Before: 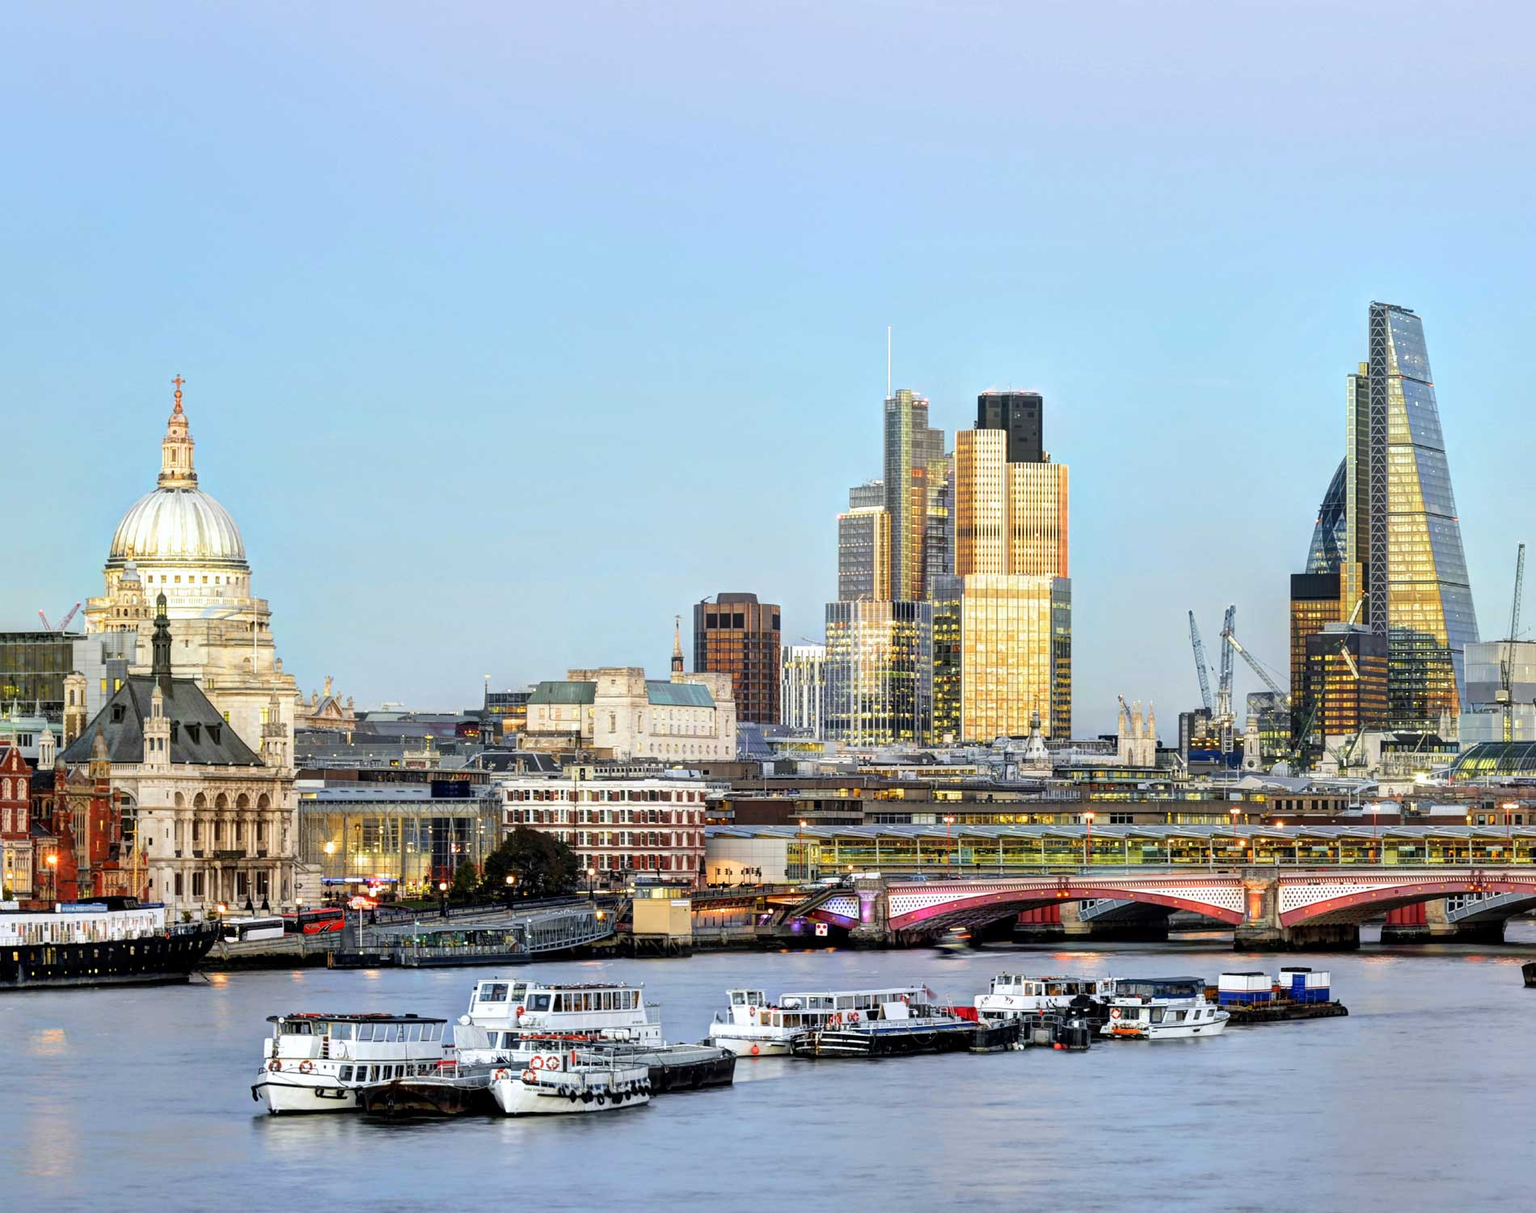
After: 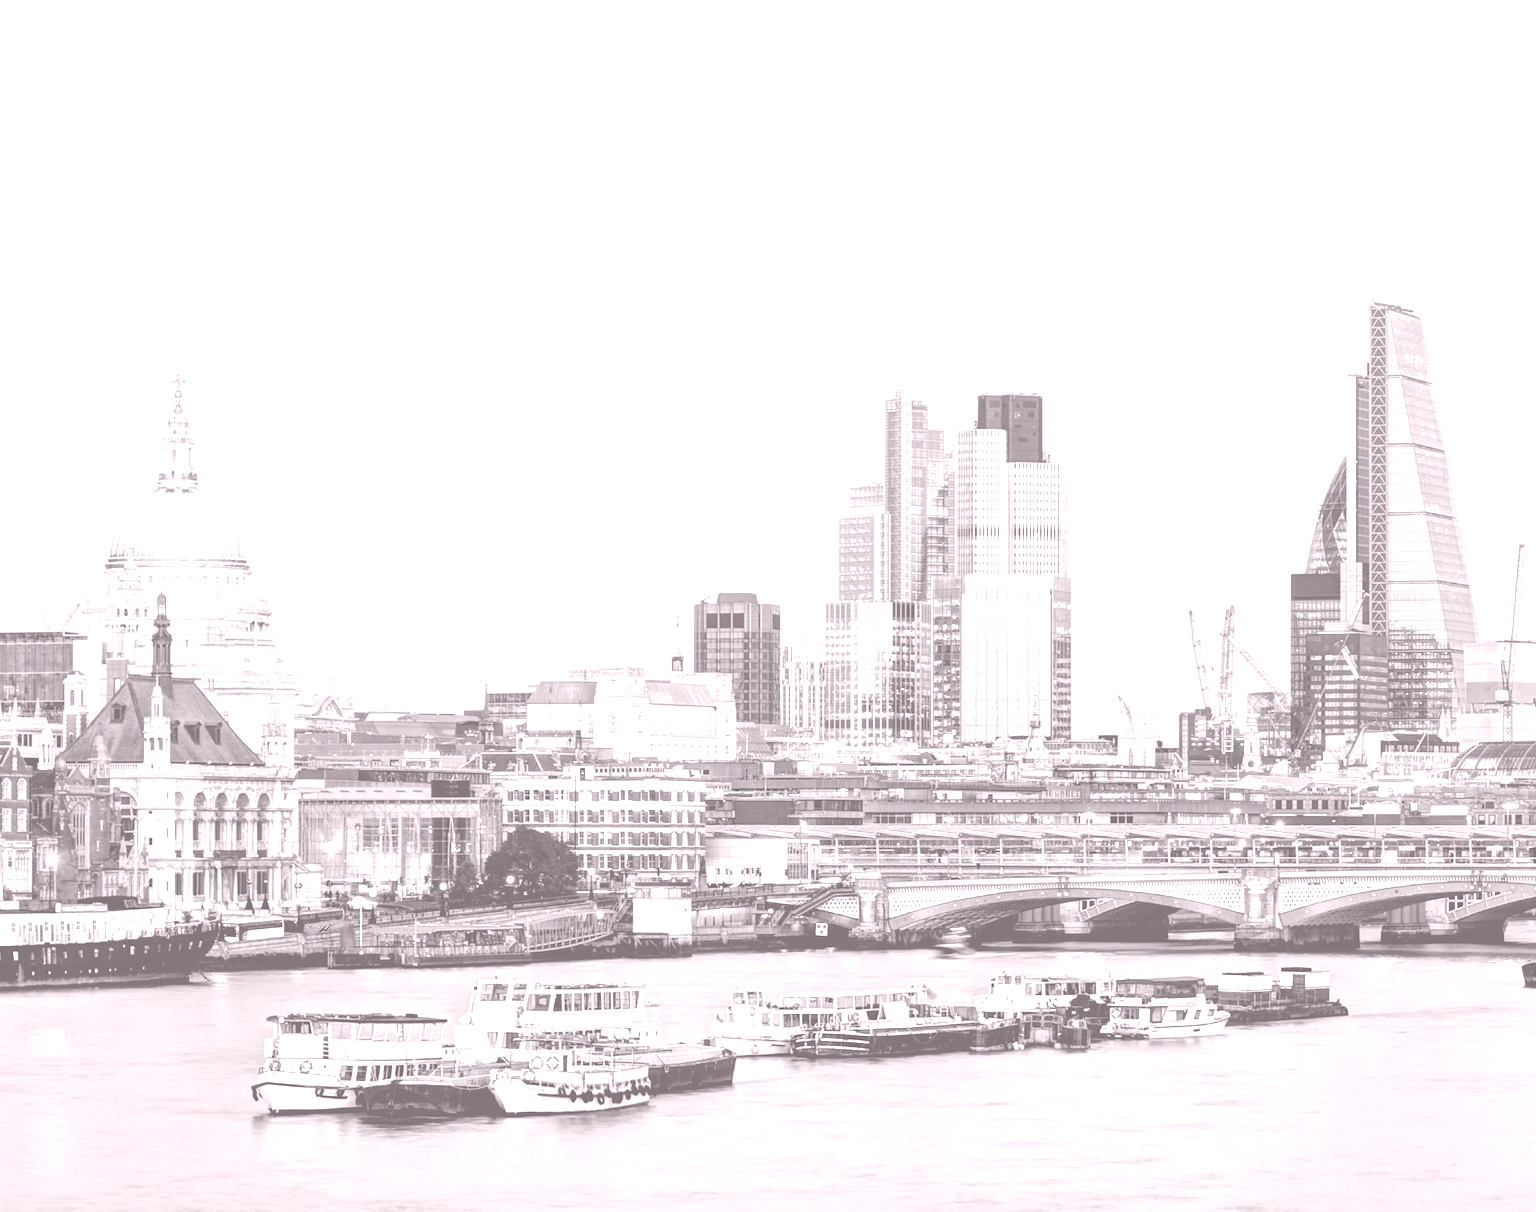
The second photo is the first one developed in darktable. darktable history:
exposure: exposure -0.492 EV, compensate highlight preservation false
colorize: hue 25.2°, saturation 83%, source mix 82%, lightness 79%, version 1
white balance: emerald 1
